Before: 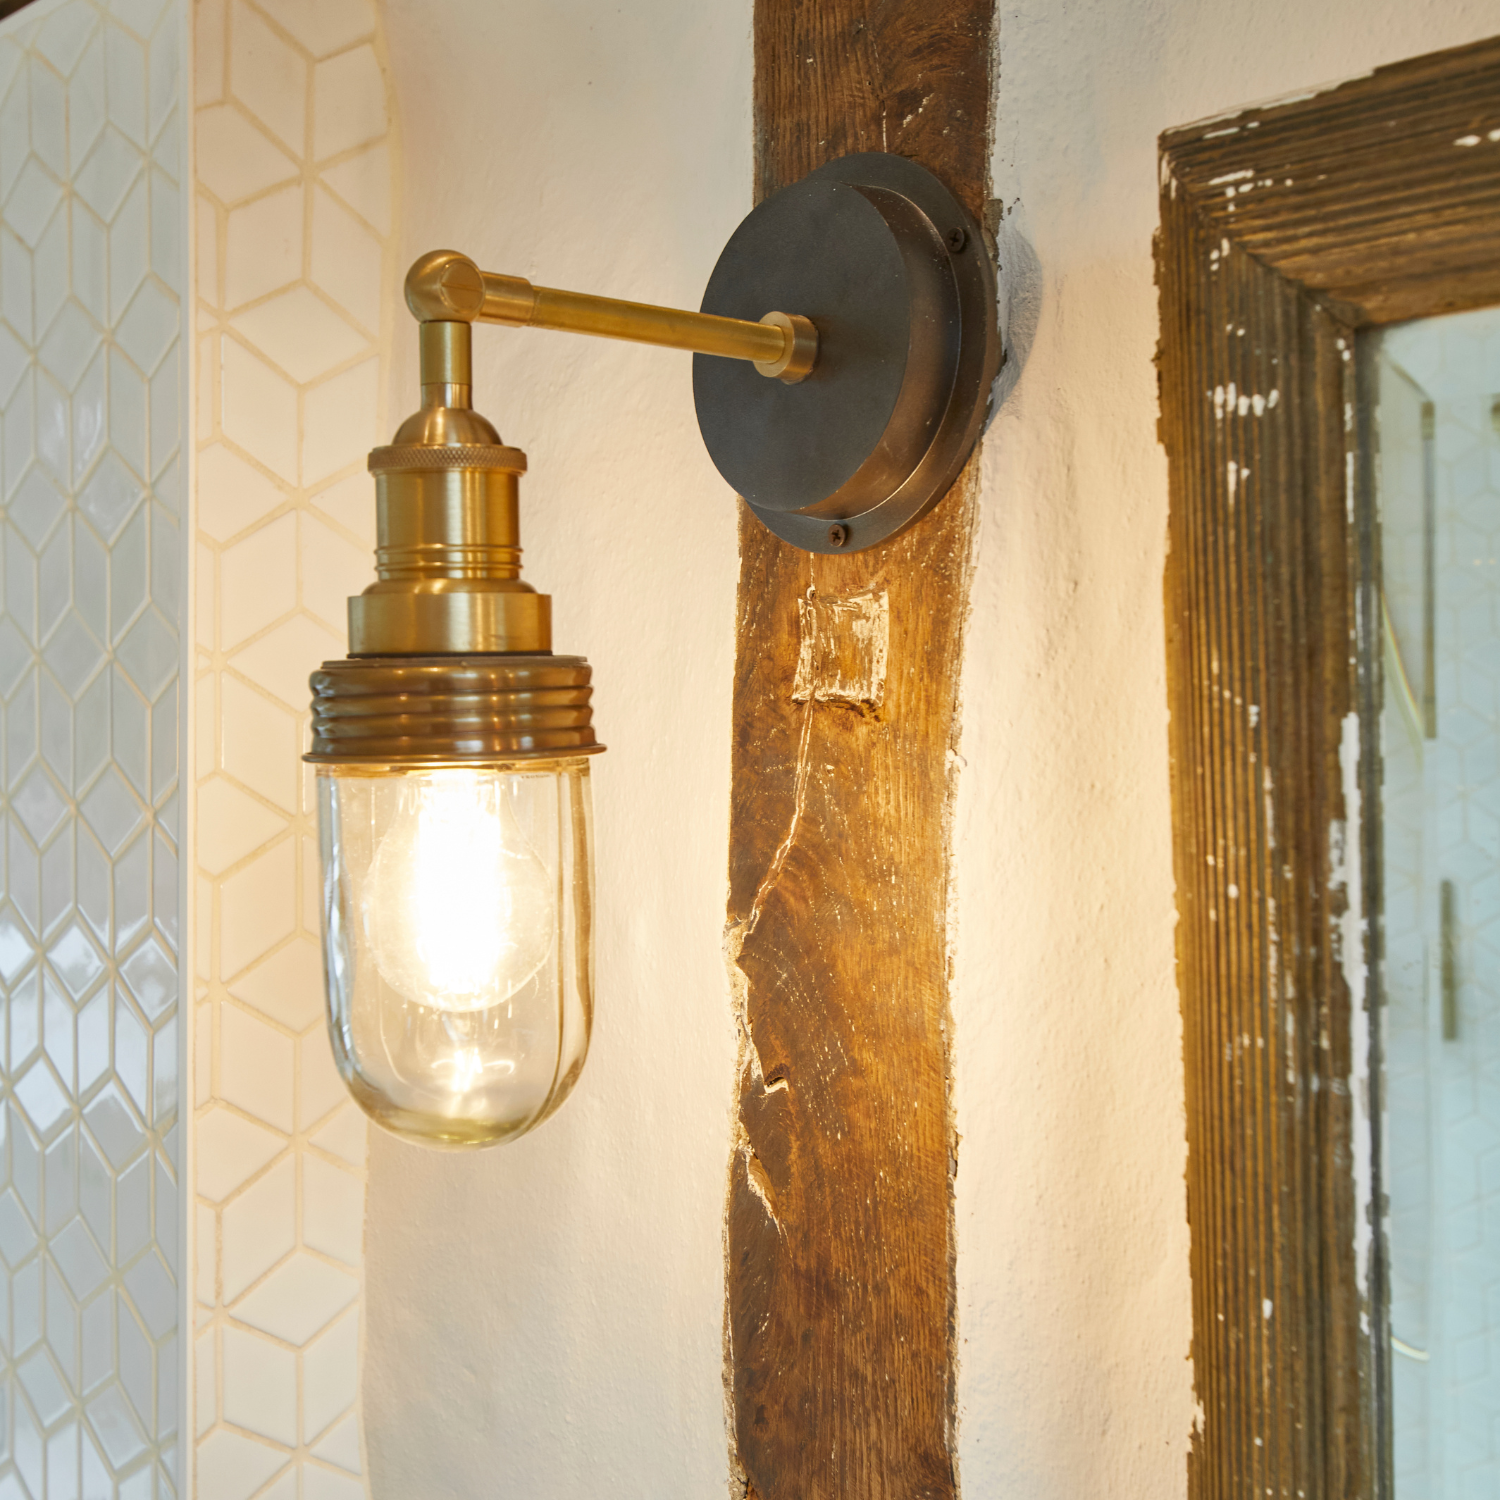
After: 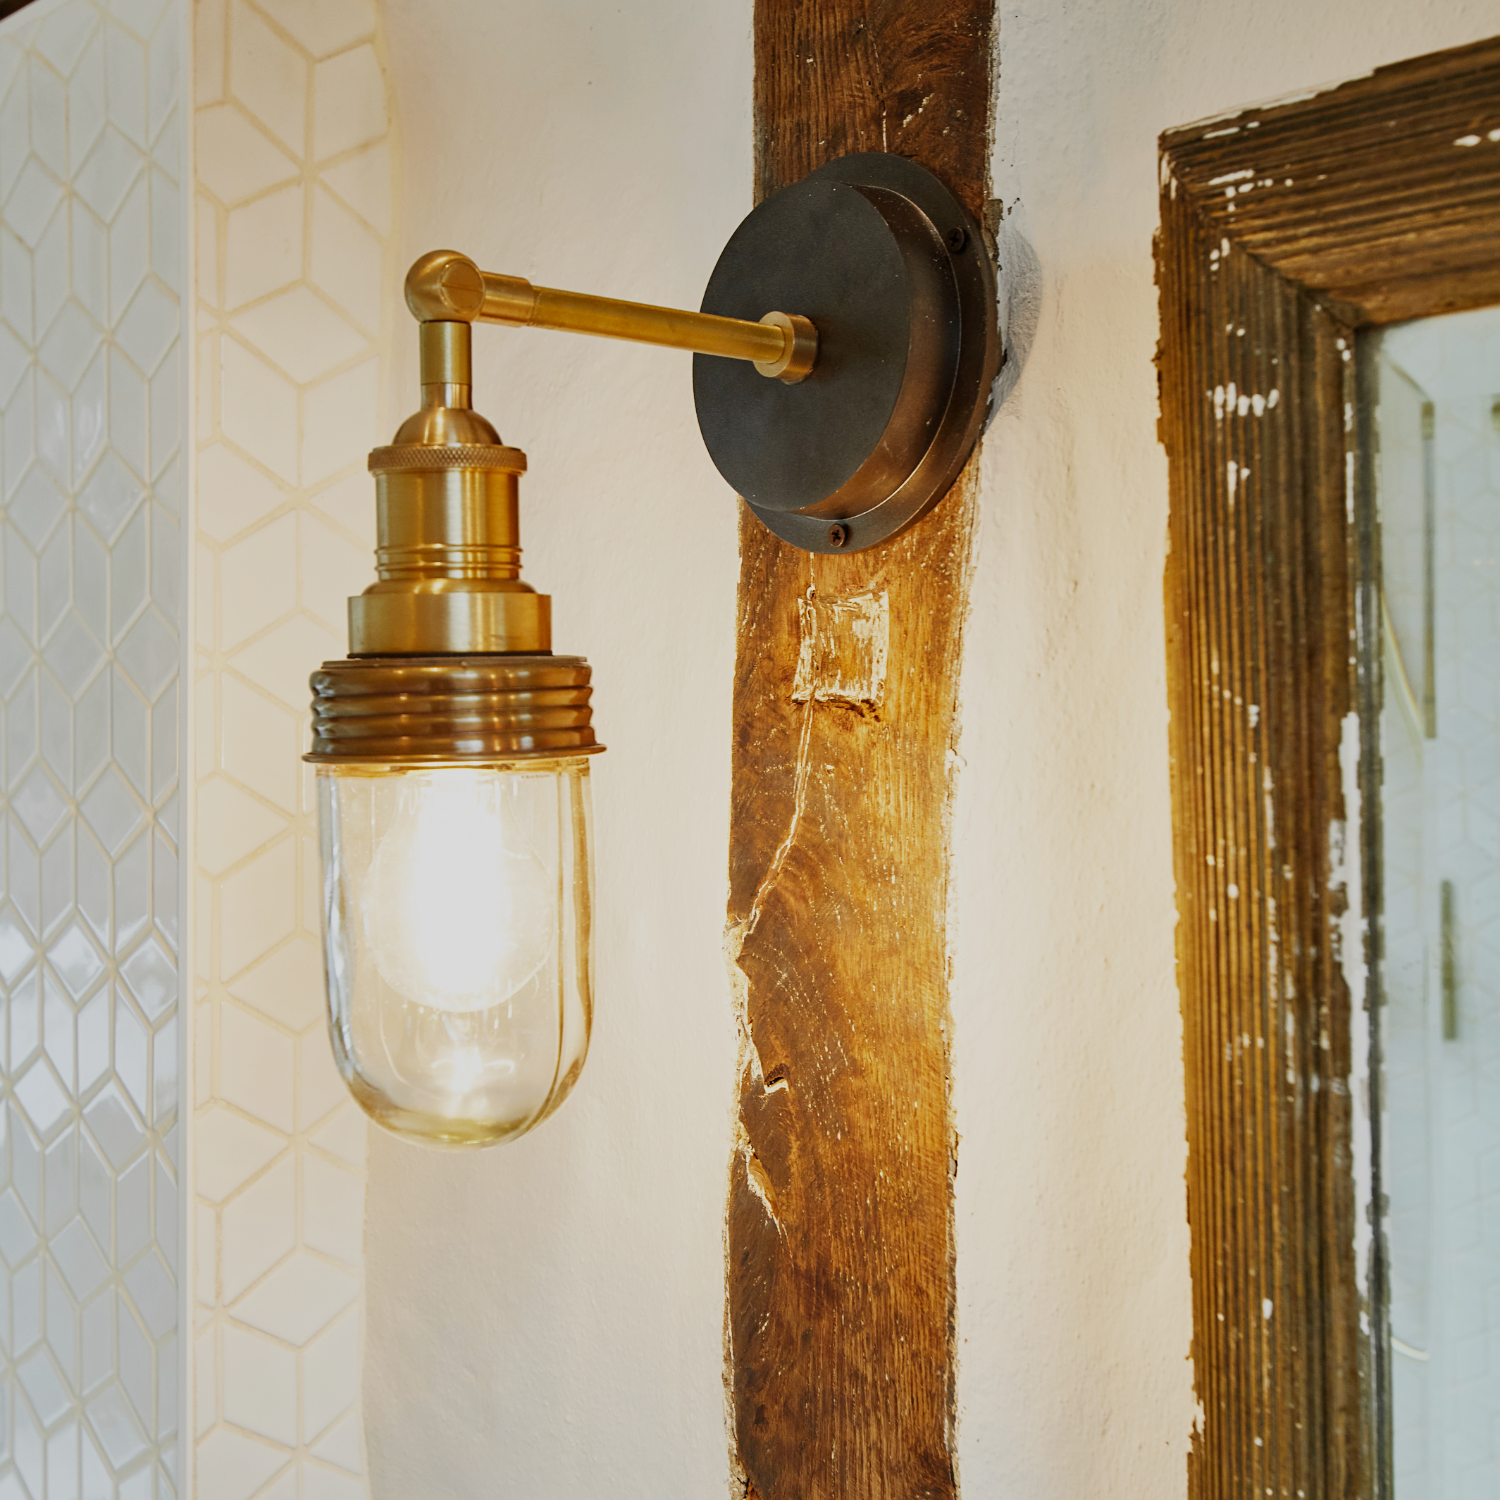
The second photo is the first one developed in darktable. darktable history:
sharpen: amount 0.2
sigmoid: skew -0.2, preserve hue 0%, red attenuation 0.1, red rotation 0.035, green attenuation 0.1, green rotation -0.017, blue attenuation 0.15, blue rotation -0.052, base primaries Rec2020
